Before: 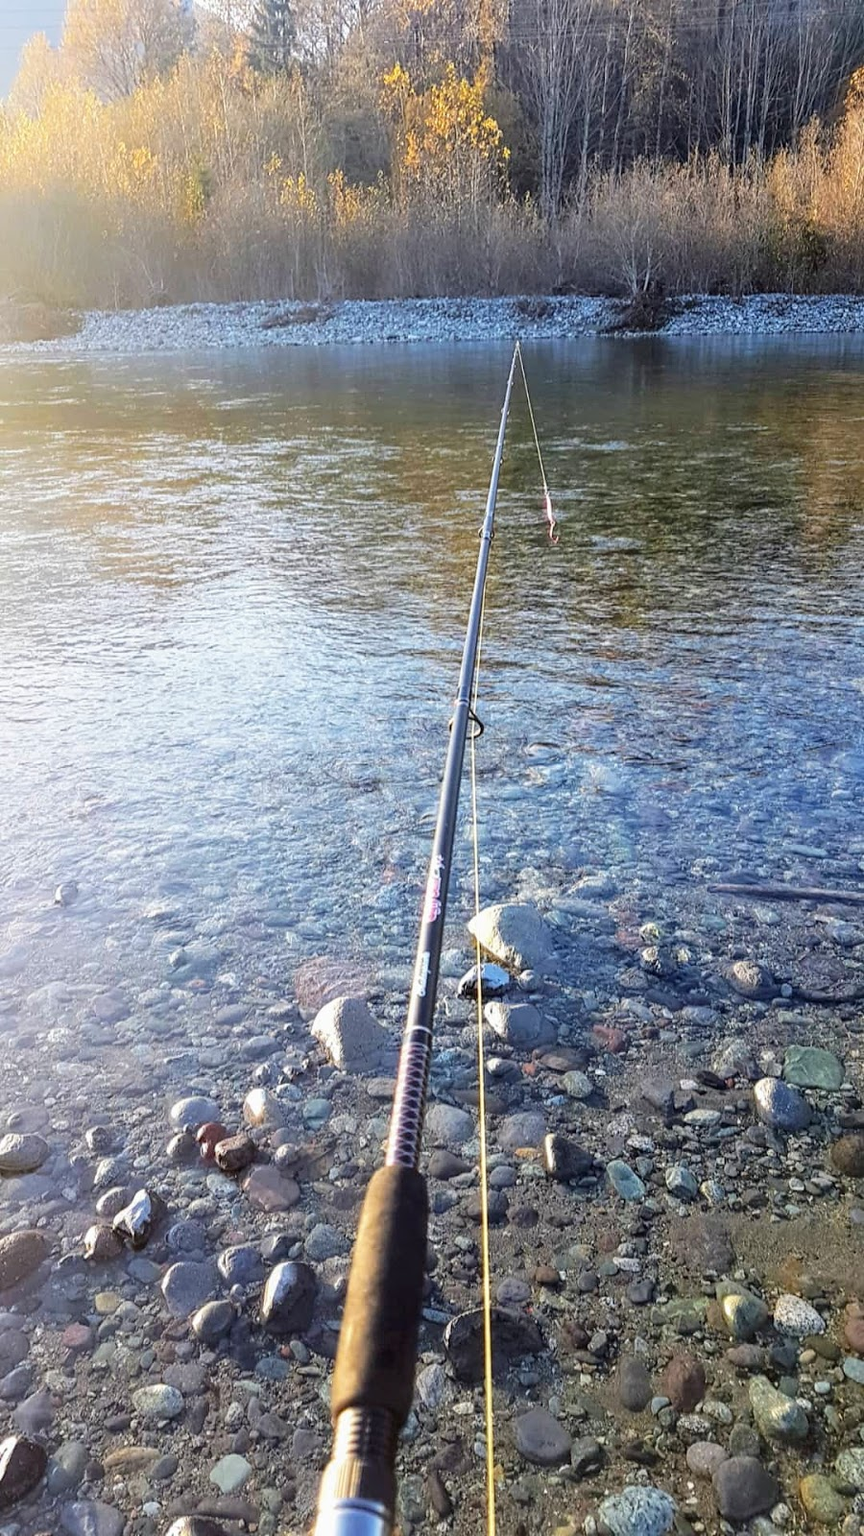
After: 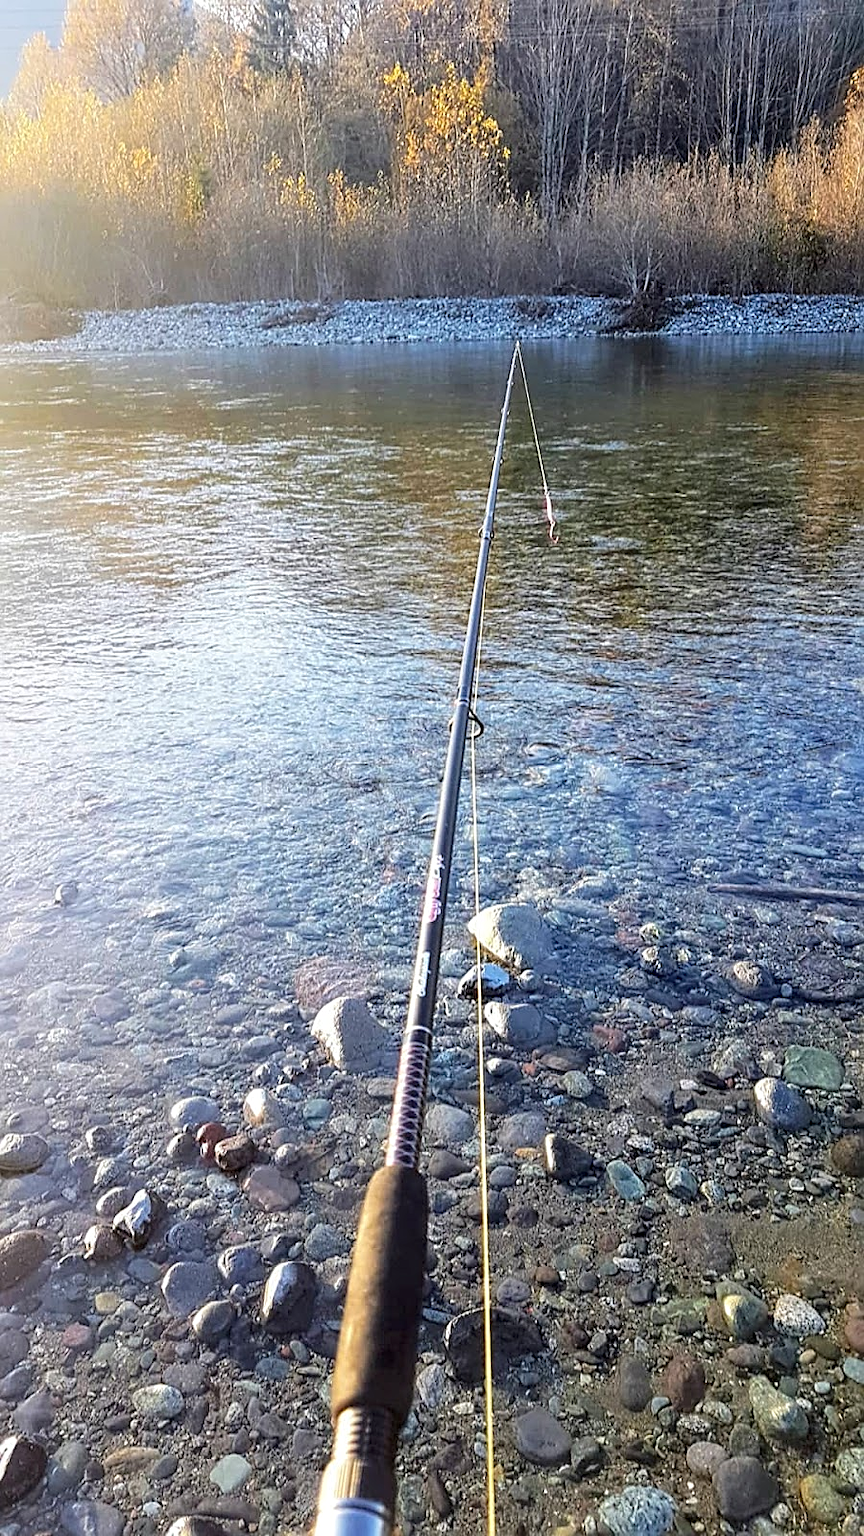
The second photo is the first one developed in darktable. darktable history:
sharpen: on, module defaults
local contrast: highlights 103%, shadows 97%, detail 120%, midtone range 0.2
